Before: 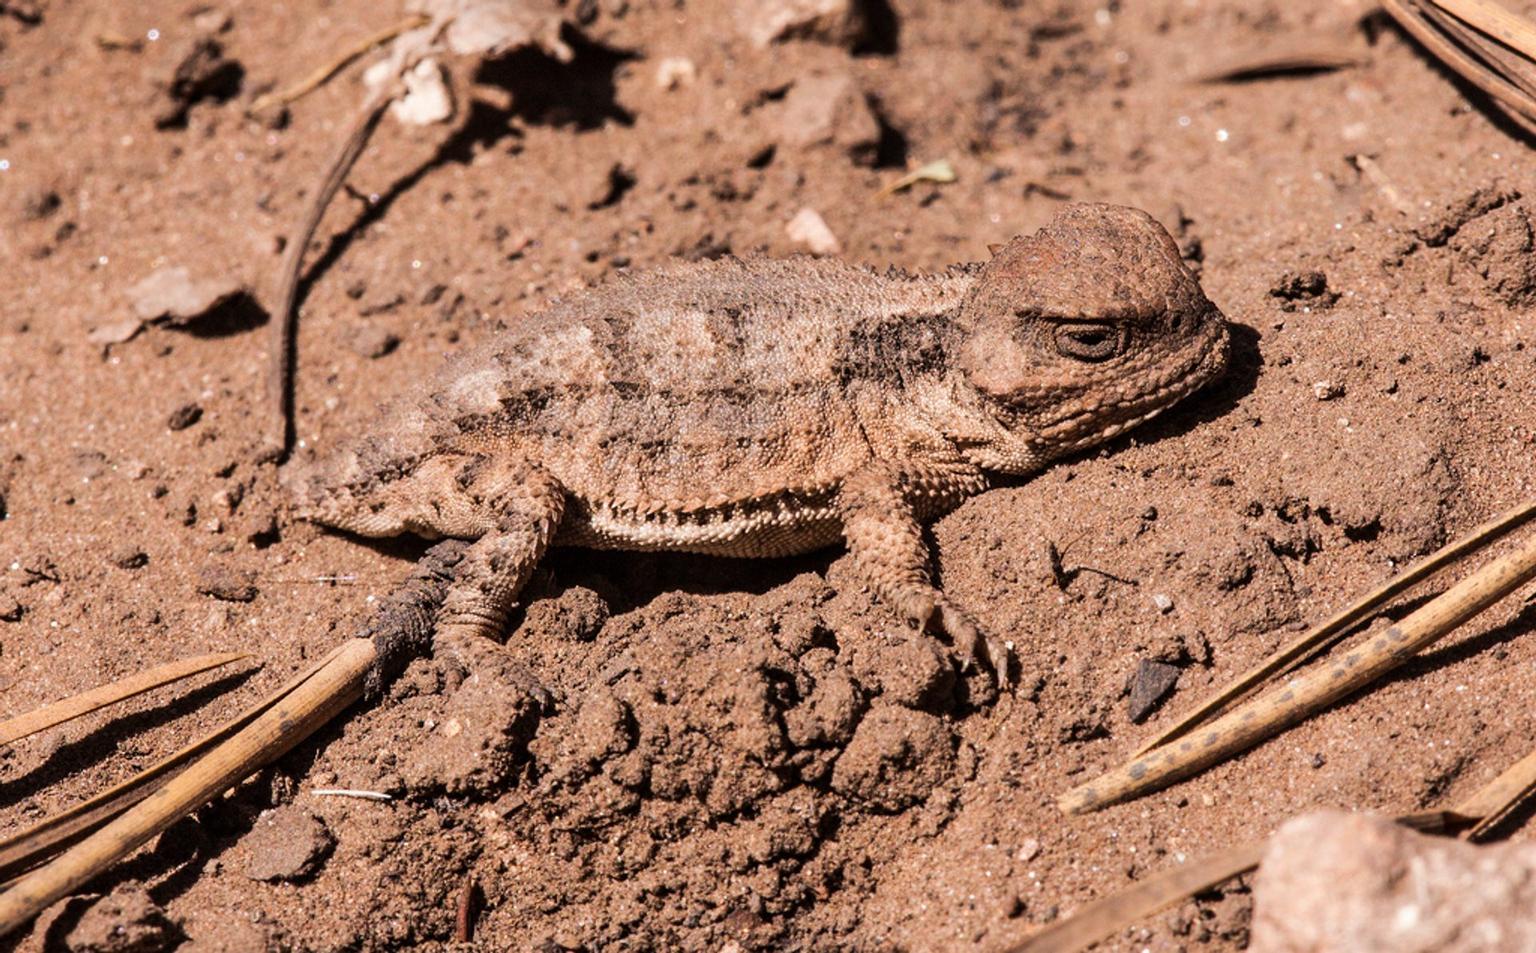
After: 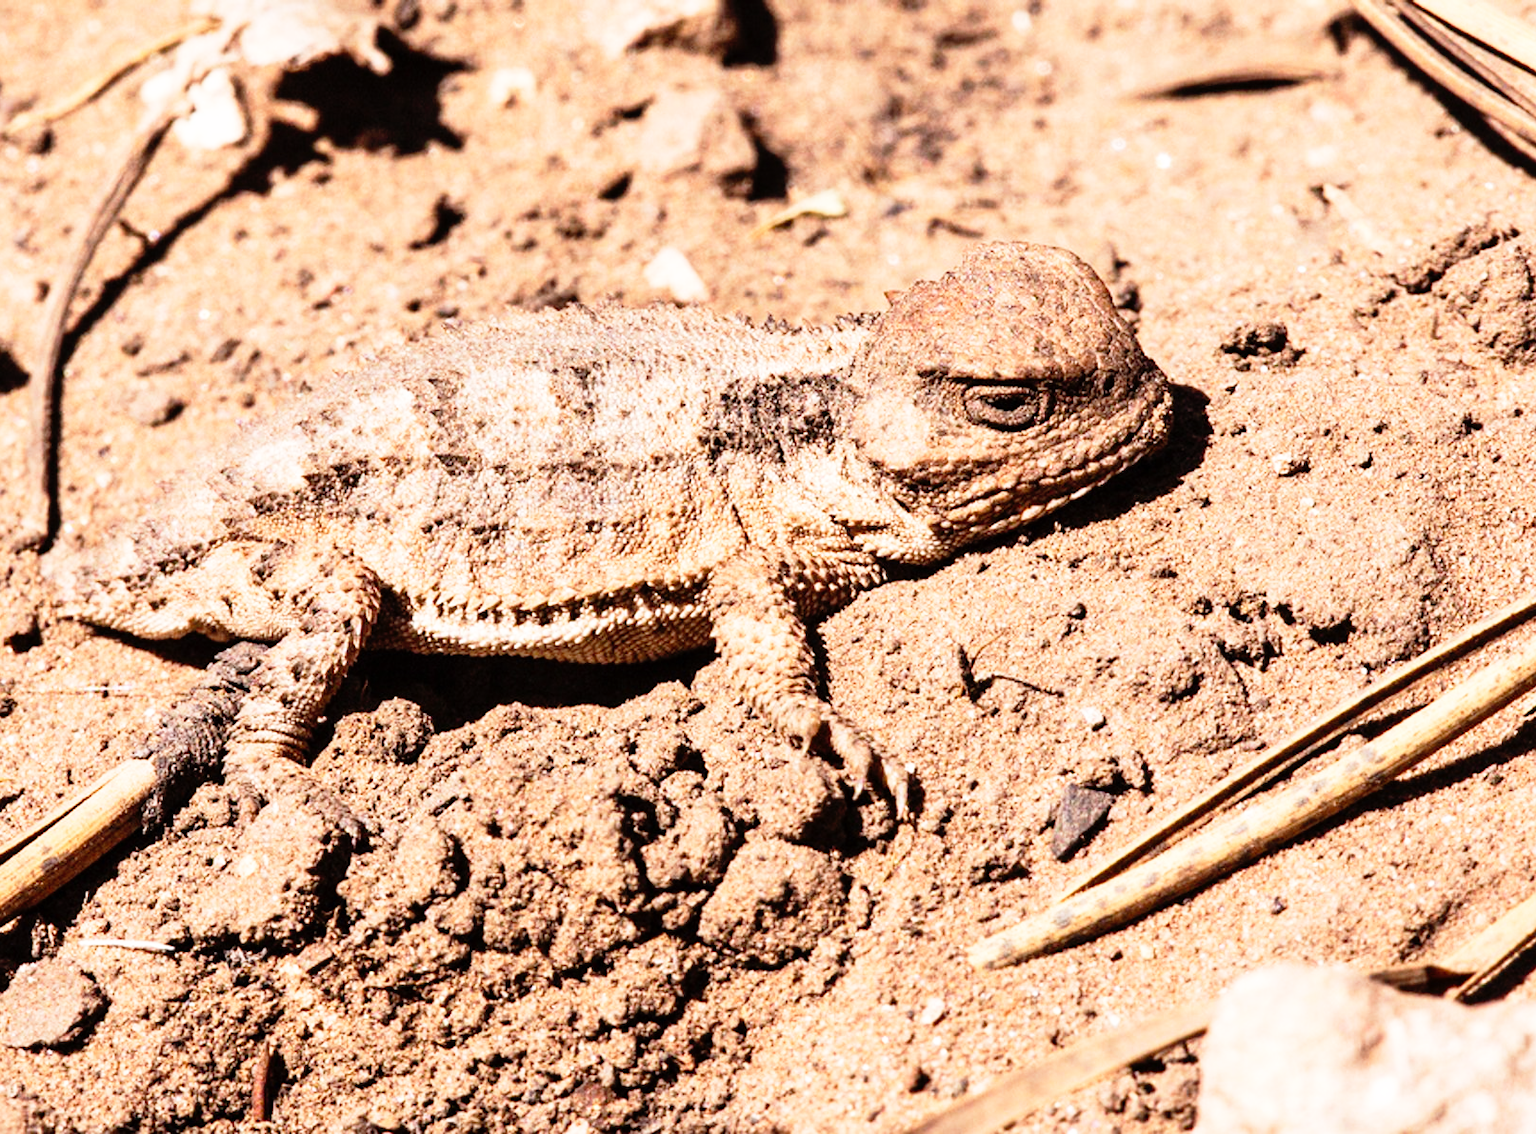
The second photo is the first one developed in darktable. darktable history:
crop: left 15.98%
base curve: curves: ch0 [(0, 0) (0.012, 0.01) (0.073, 0.168) (0.31, 0.711) (0.645, 0.957) (1, 1)], preserve colors none
